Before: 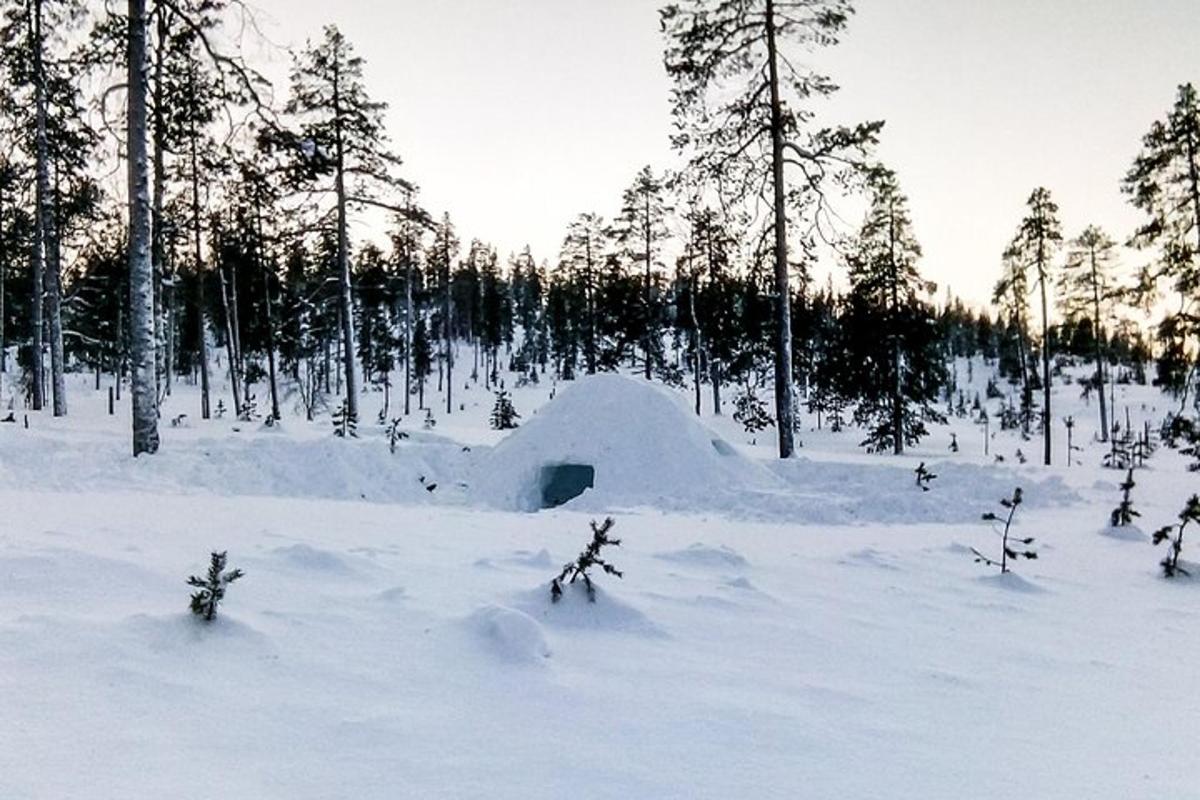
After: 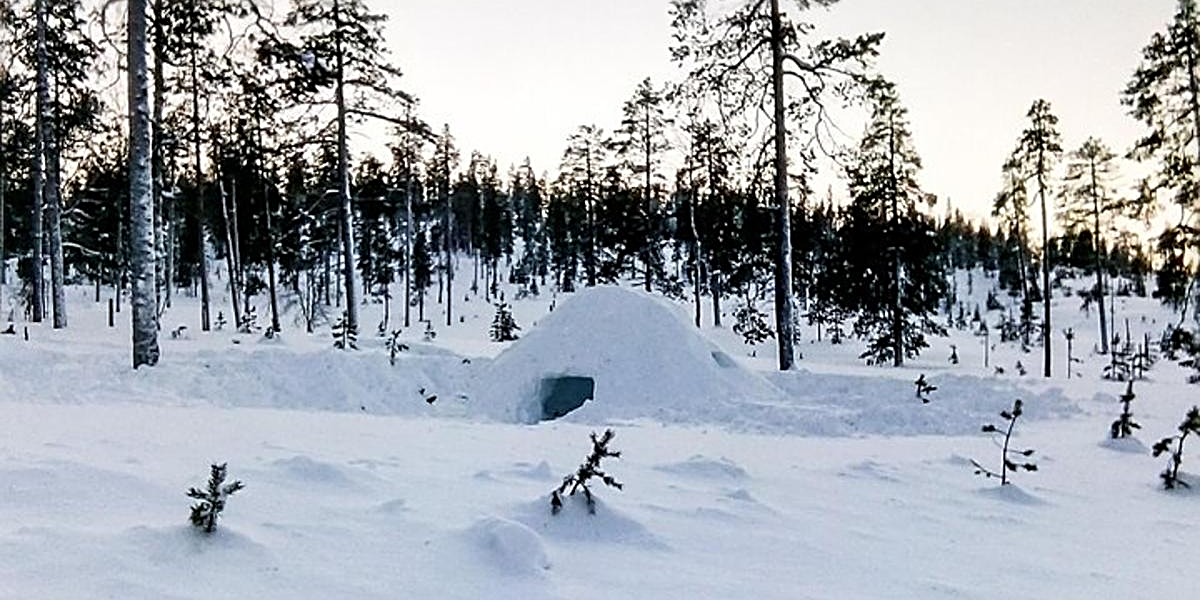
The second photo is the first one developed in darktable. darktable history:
sharpen: radius 2.749
crop: top 11.026%, bottom 13.886%
color correction: highlights a* -0.117, highlights b* 0.126
